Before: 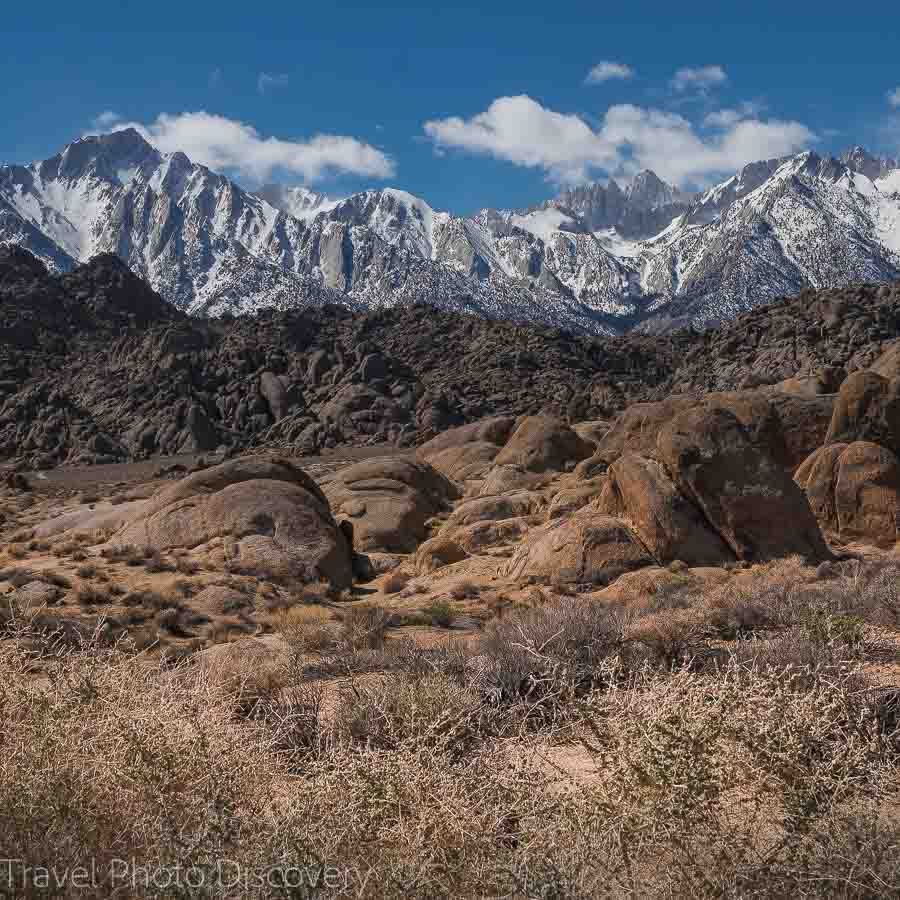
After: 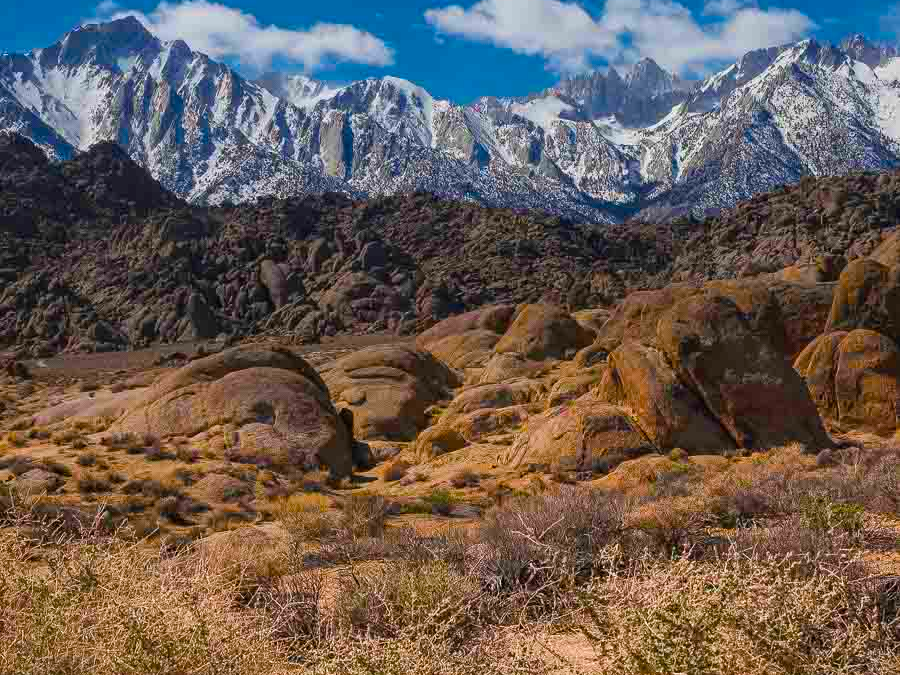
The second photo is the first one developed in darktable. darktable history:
velvia: strength 51%, mid-tones bias 0.51
crop and rotate: top 12.5%, bottom 12.5%
